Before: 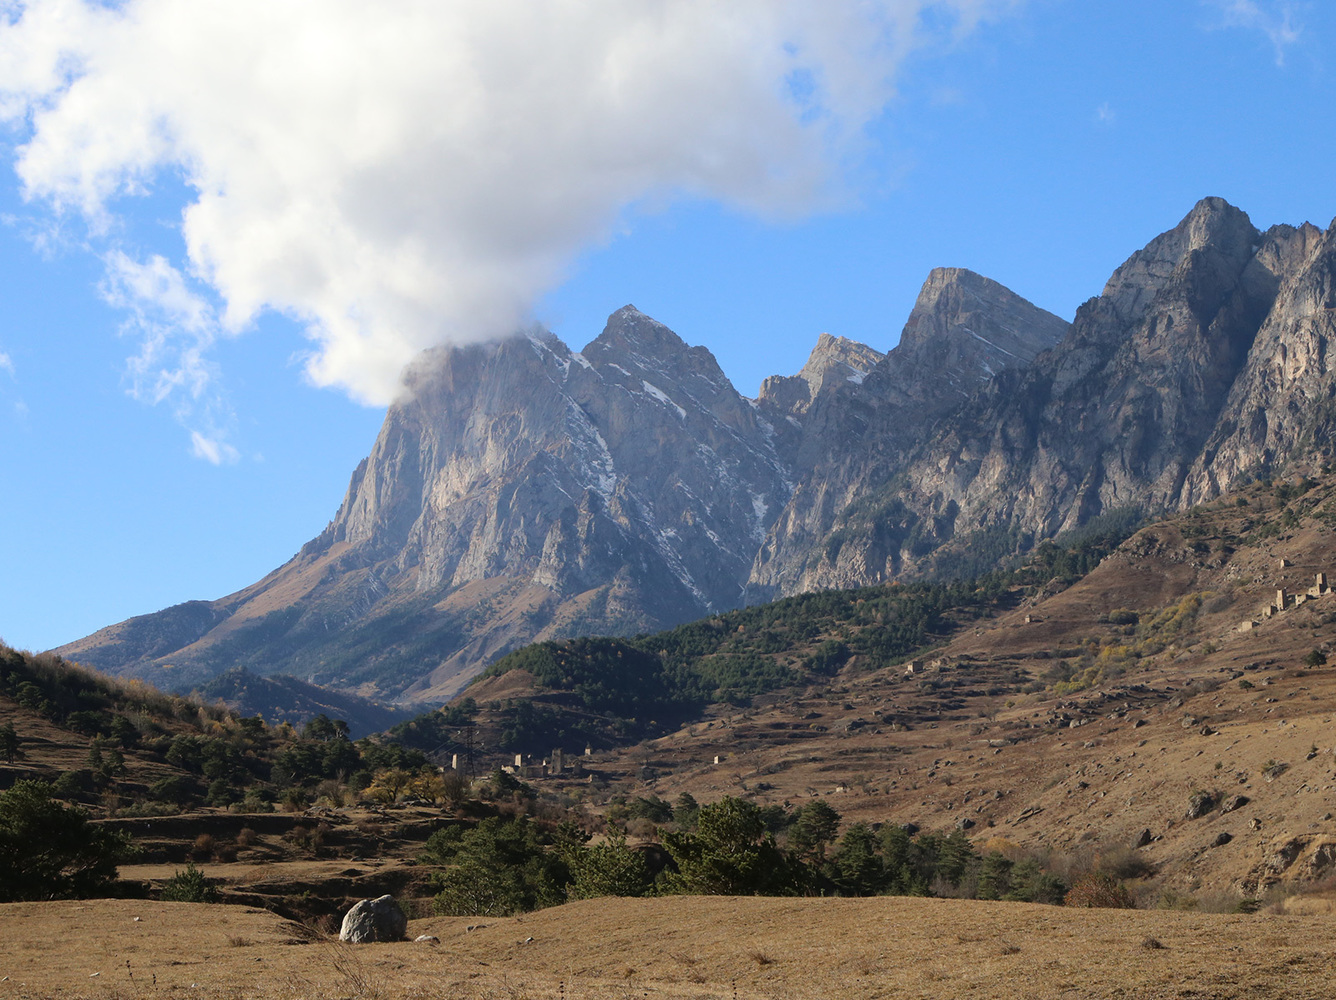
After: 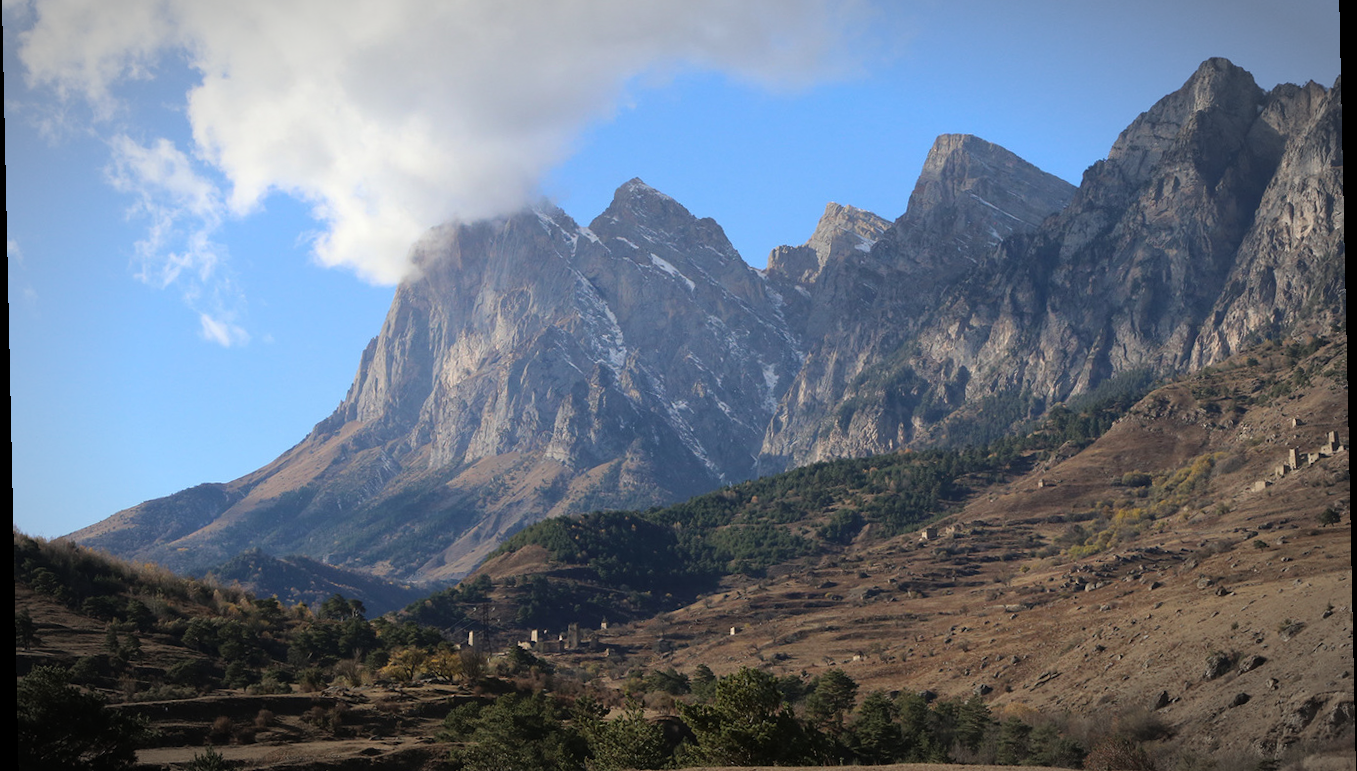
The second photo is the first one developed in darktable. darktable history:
crop: top 13.819%, bottom 11.169%
rotate and perspective: rotation -1.24°, automatic cropping off
vignetting: automatic ratio true
